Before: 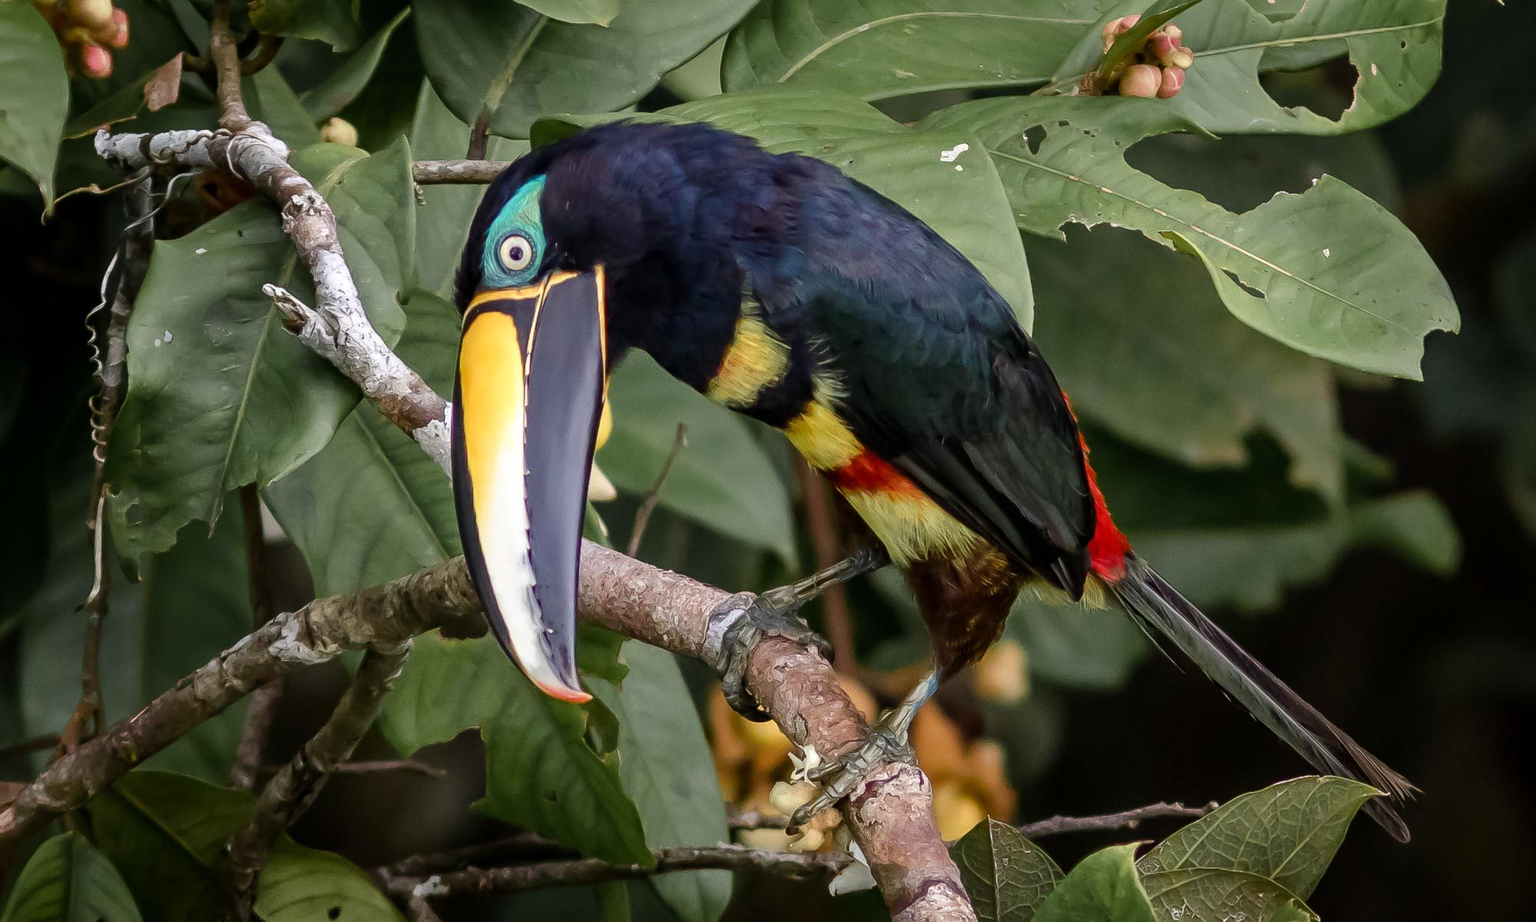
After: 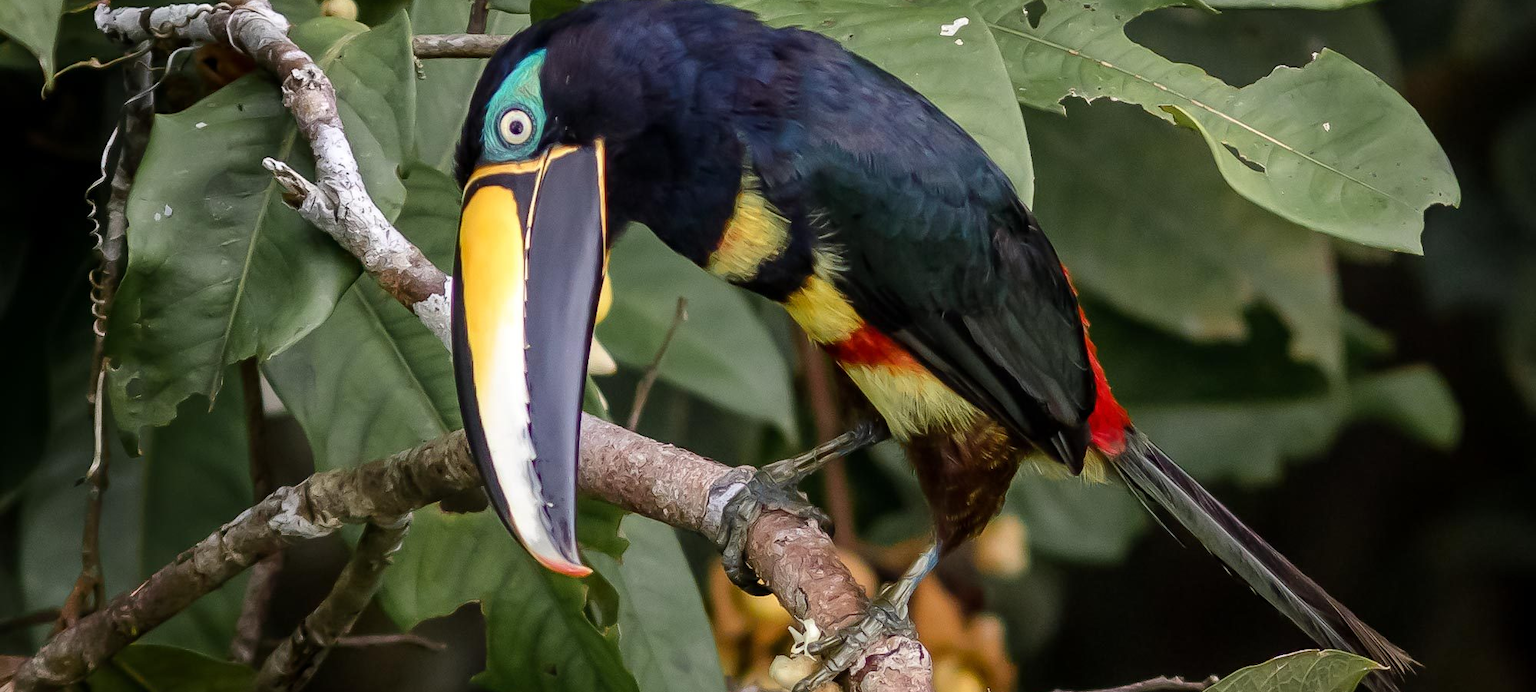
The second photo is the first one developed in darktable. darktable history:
crop: top 13.722%, bottom 11.05%
